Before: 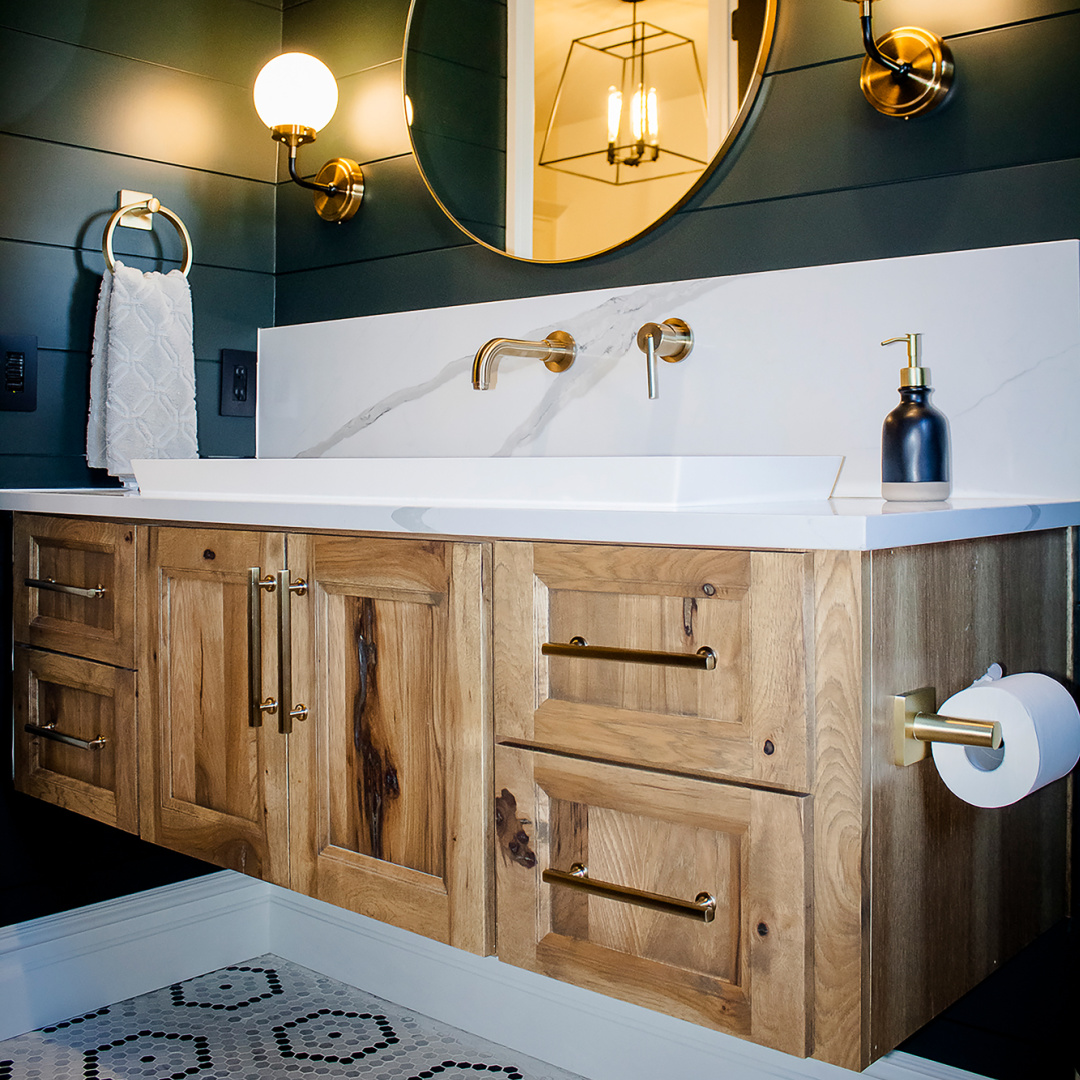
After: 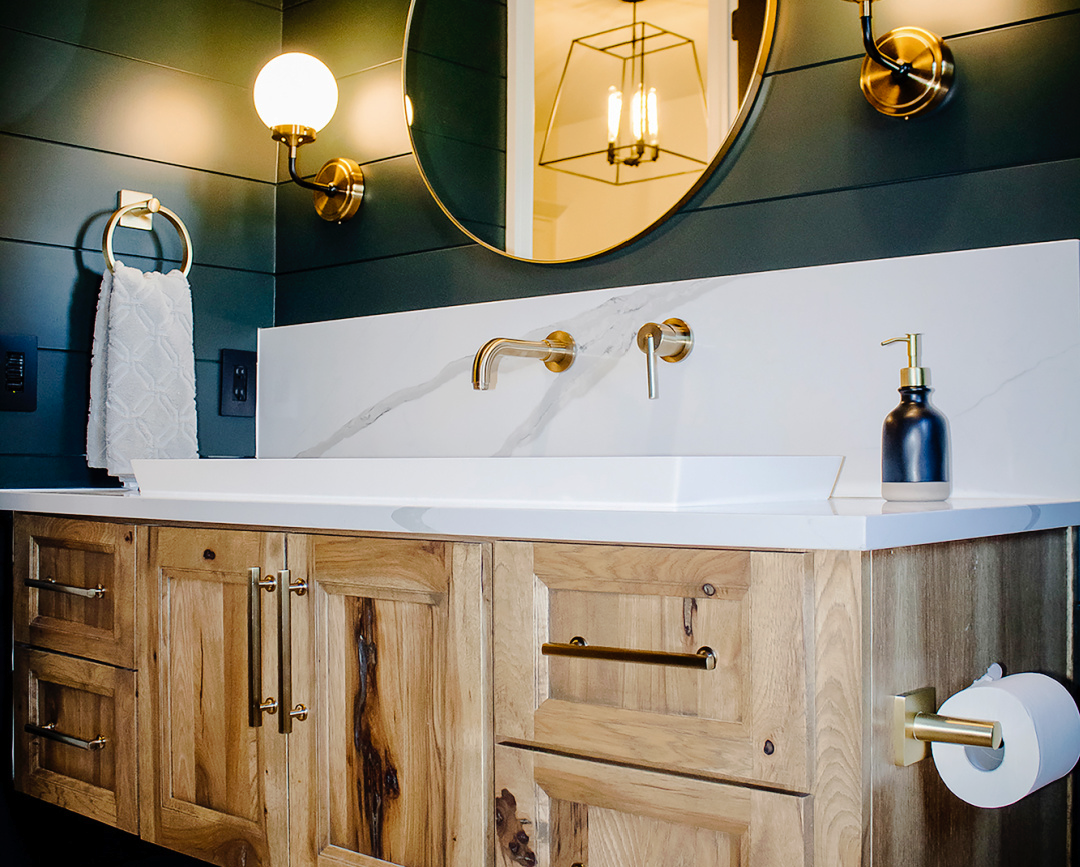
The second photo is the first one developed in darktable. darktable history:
crop: bottom 19.644%
tone curve: curves: ch0 [(0, 0) (0.003, 0.006) (0.011, 0.014) (0.025, 0.024) (0.044, 0.035) (0.069, 0.046) (0.1, 0.074) (0.136, 0.115) (0.177, 0.161) (0.224, 0.226) (0.277, 0.293) (0.335, 0.364) (0.399, 0.441) (0.468, 0.52) (0.543, 0.58) (0.623, 0.657) (0.709, 0.72) (0.801, 0.794) (0.898, 0.883) (1, 1)], preserve colors none
